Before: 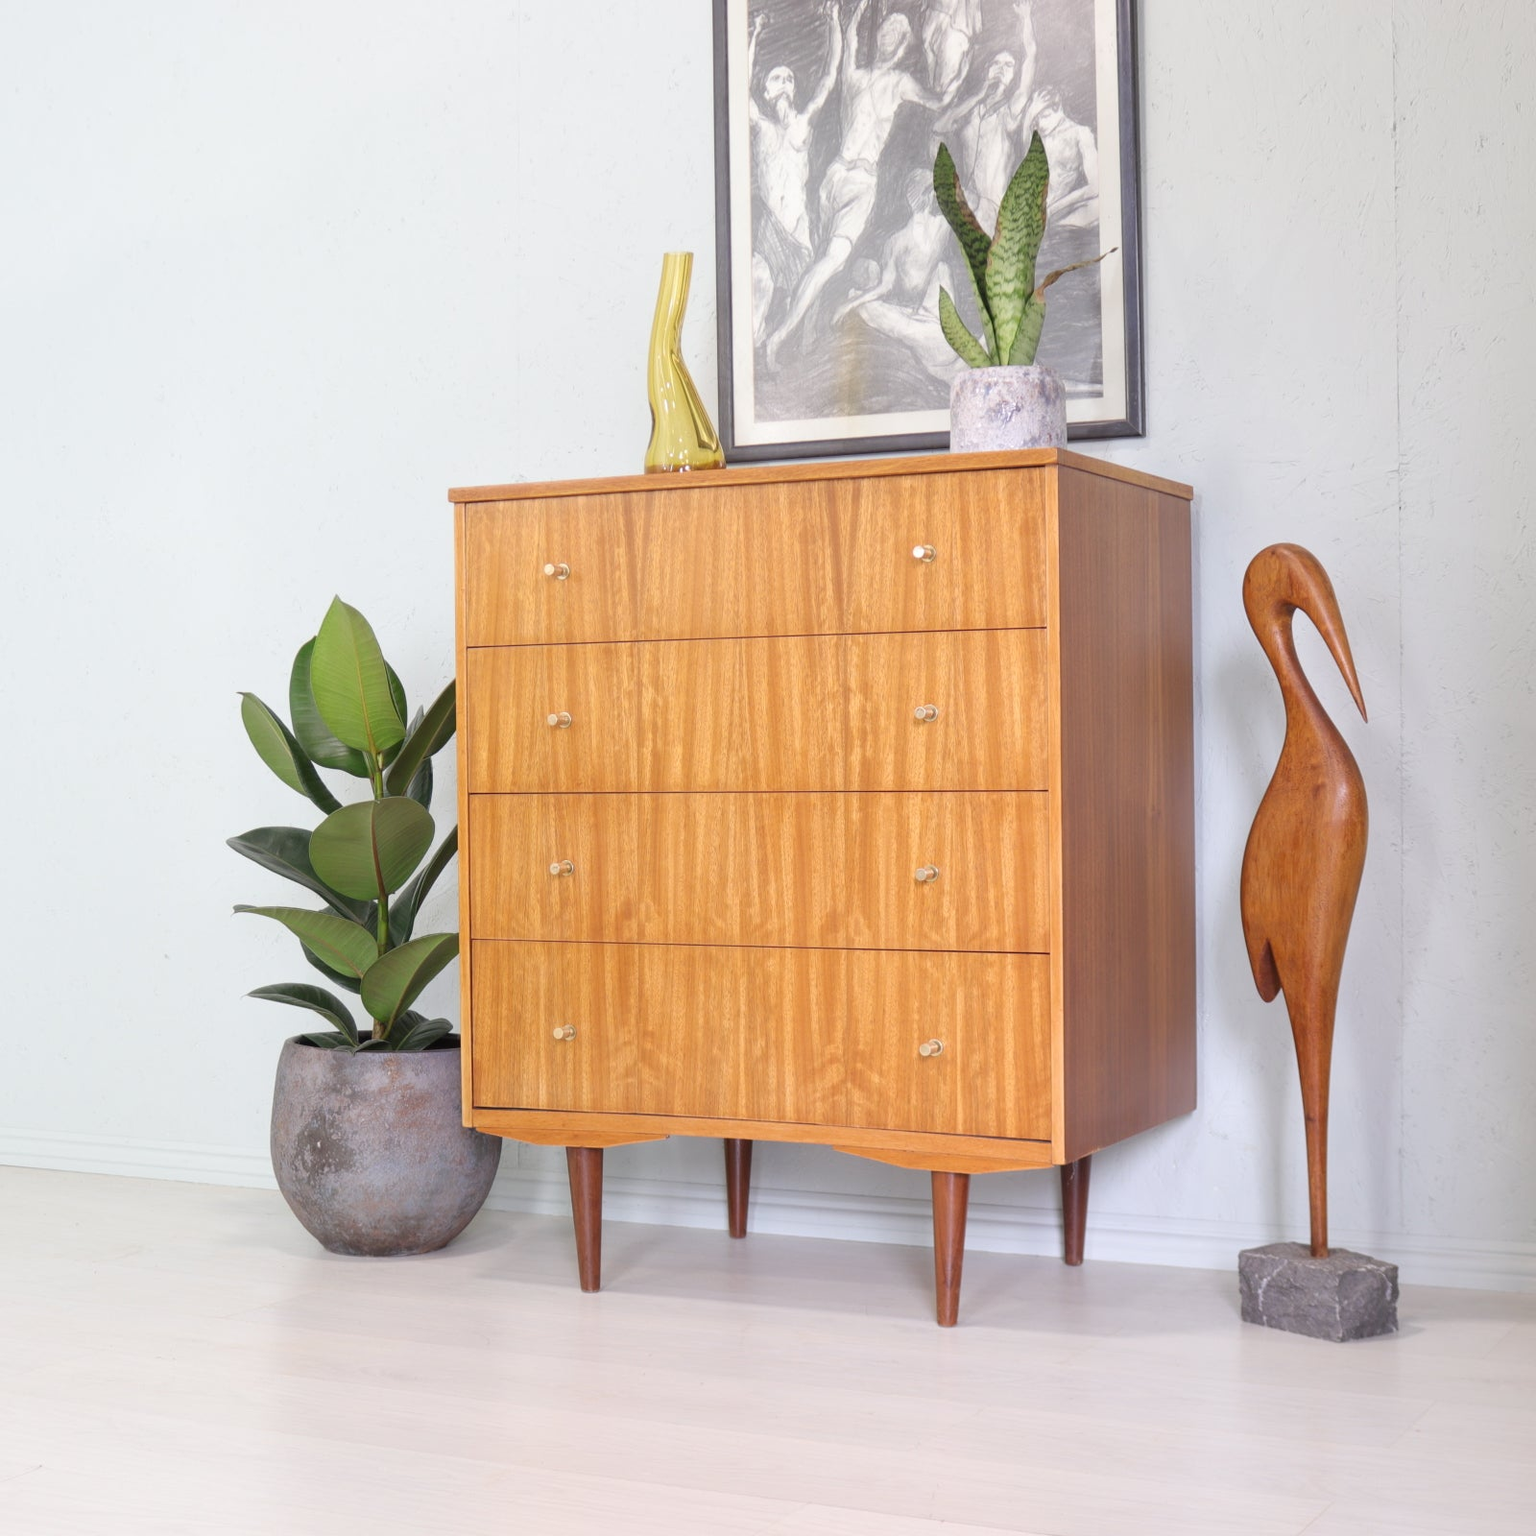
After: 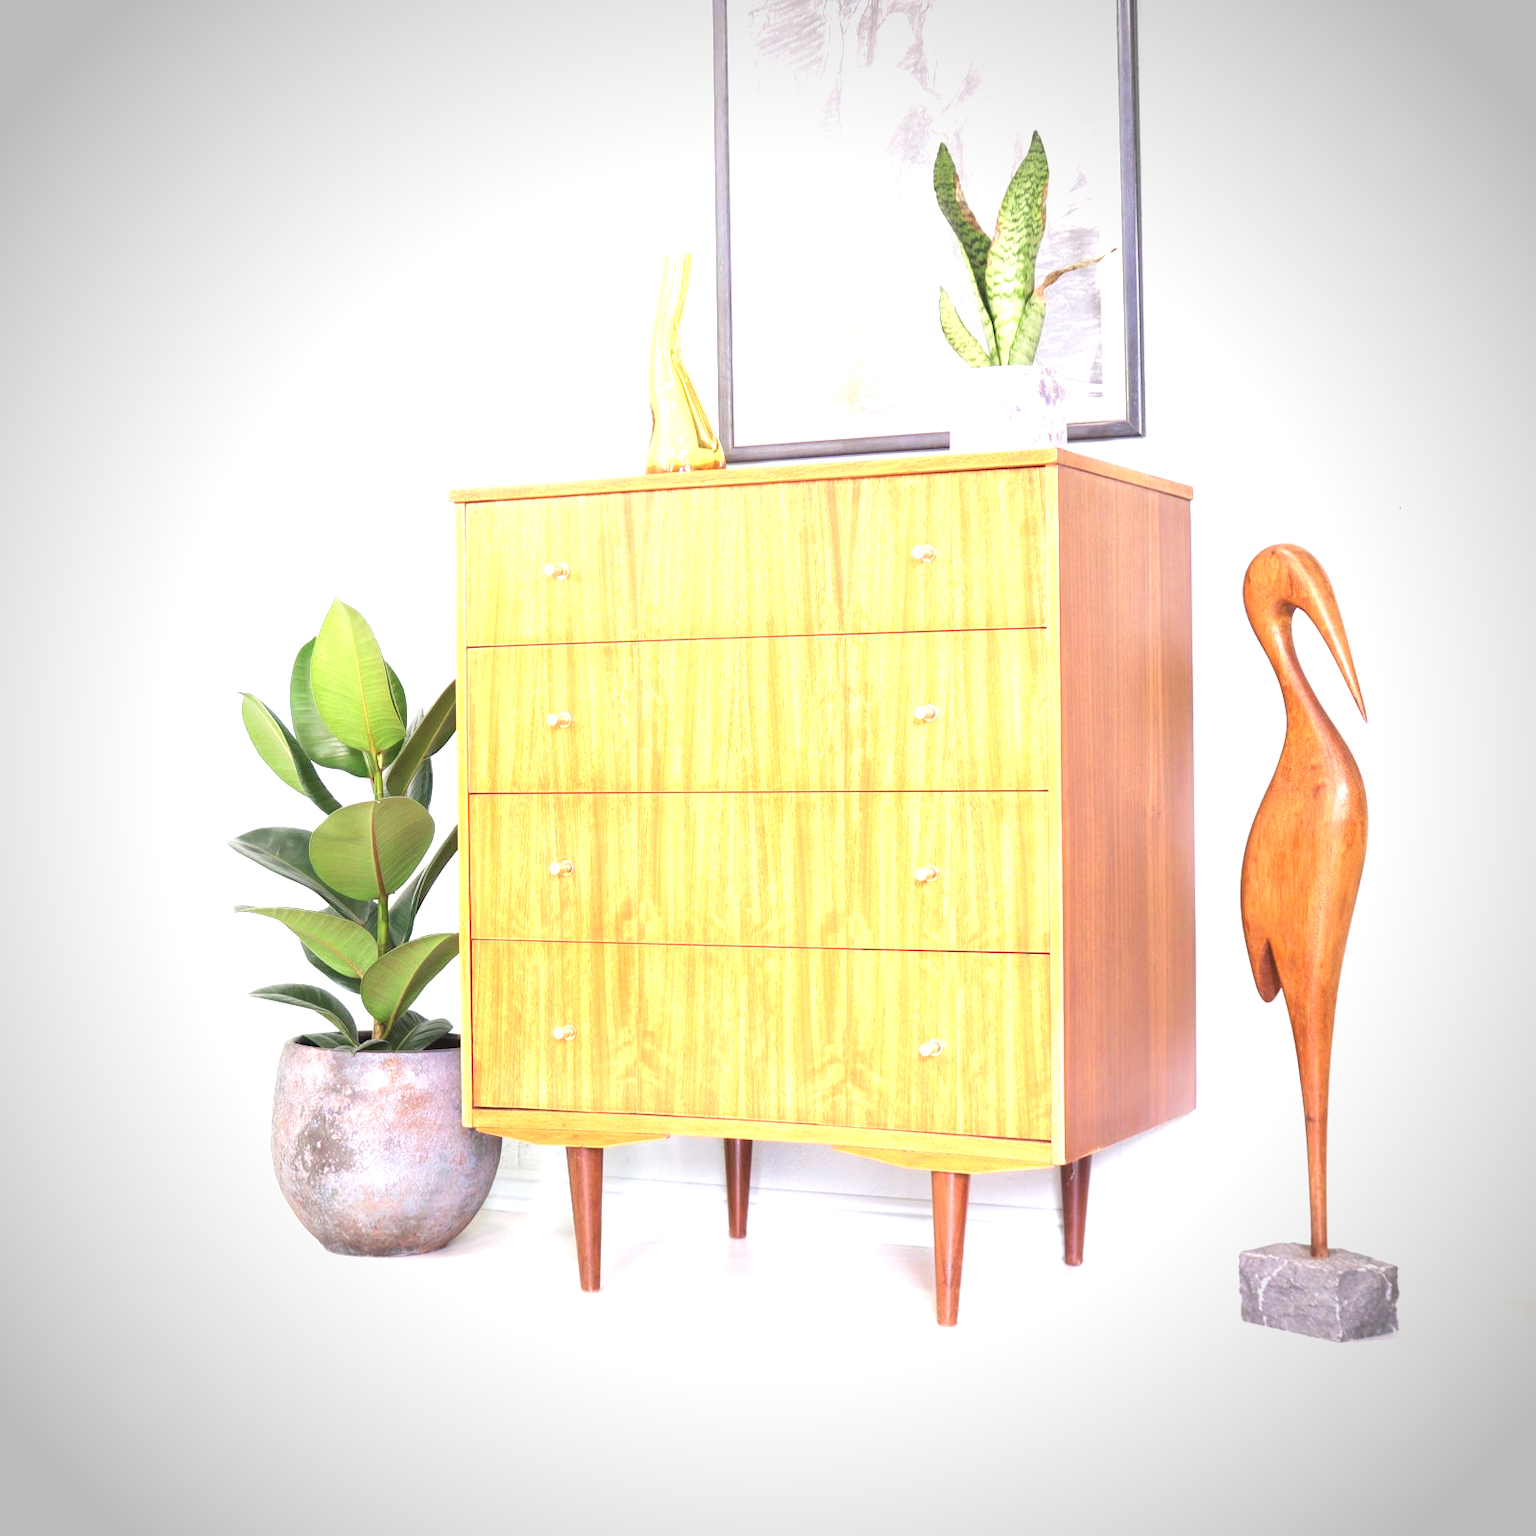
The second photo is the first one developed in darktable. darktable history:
velvia: on, module defaults
exposure: black level correction 0, exposure 1.448 EV, compensate exposure bias true, compensate highlight preservation false
vignetting: on, module defaults
